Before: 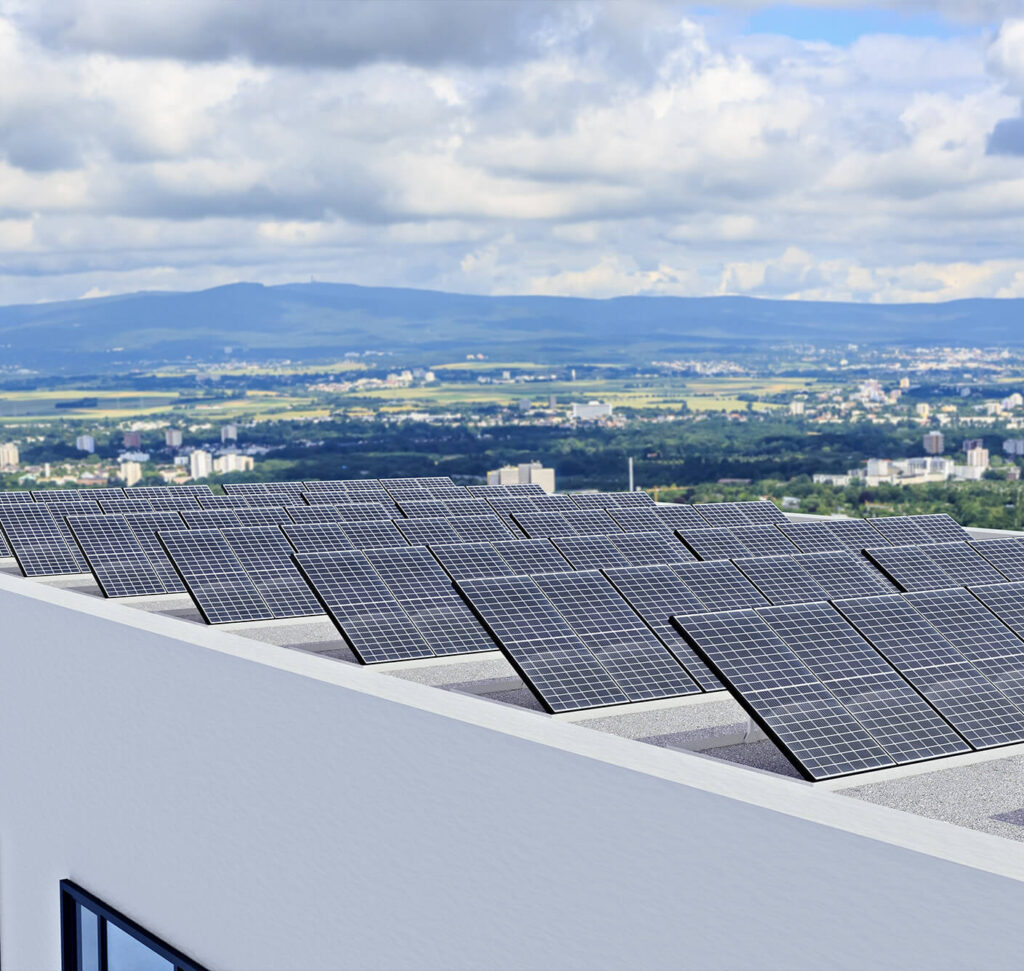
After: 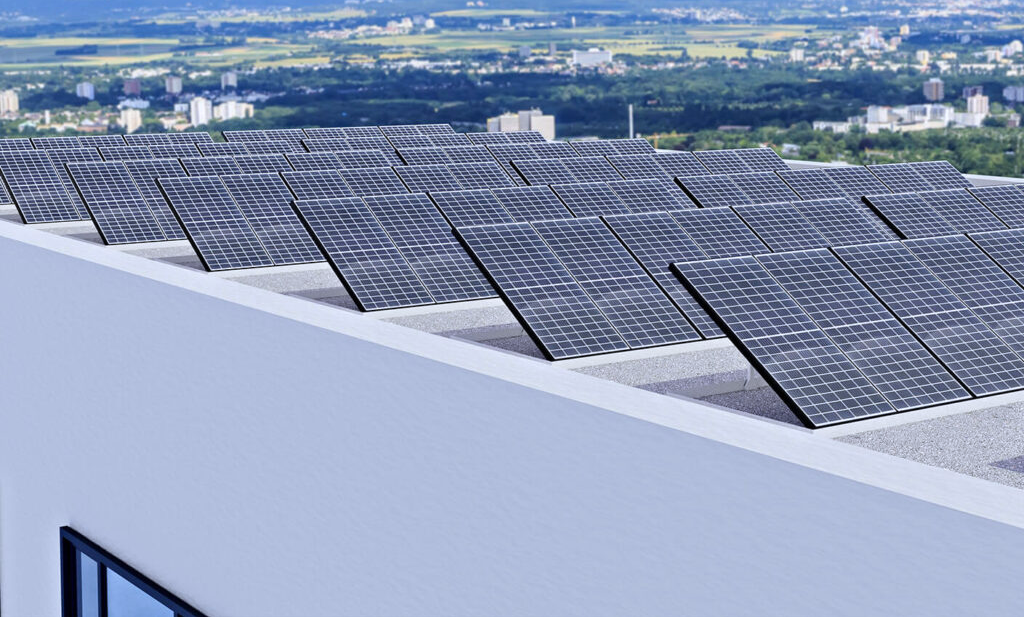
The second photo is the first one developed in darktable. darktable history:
color calibration: illuminant as shot in camera, x 0.358, y 0.373, temperature 4628.91 K
crop and rotate: top 36.435%
